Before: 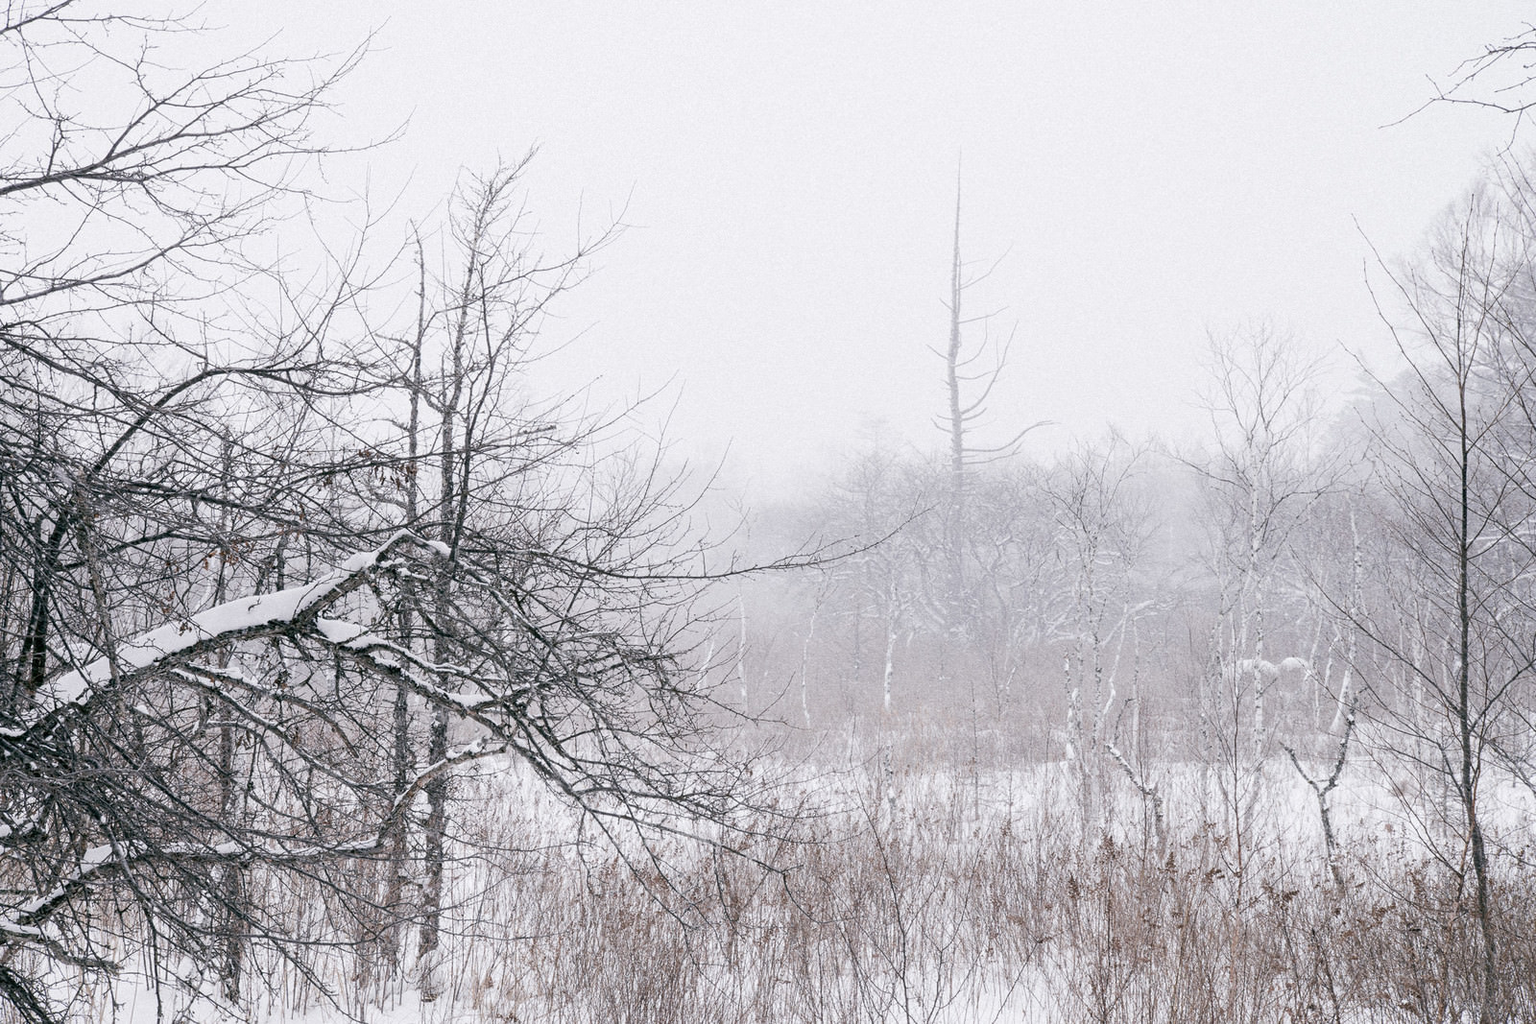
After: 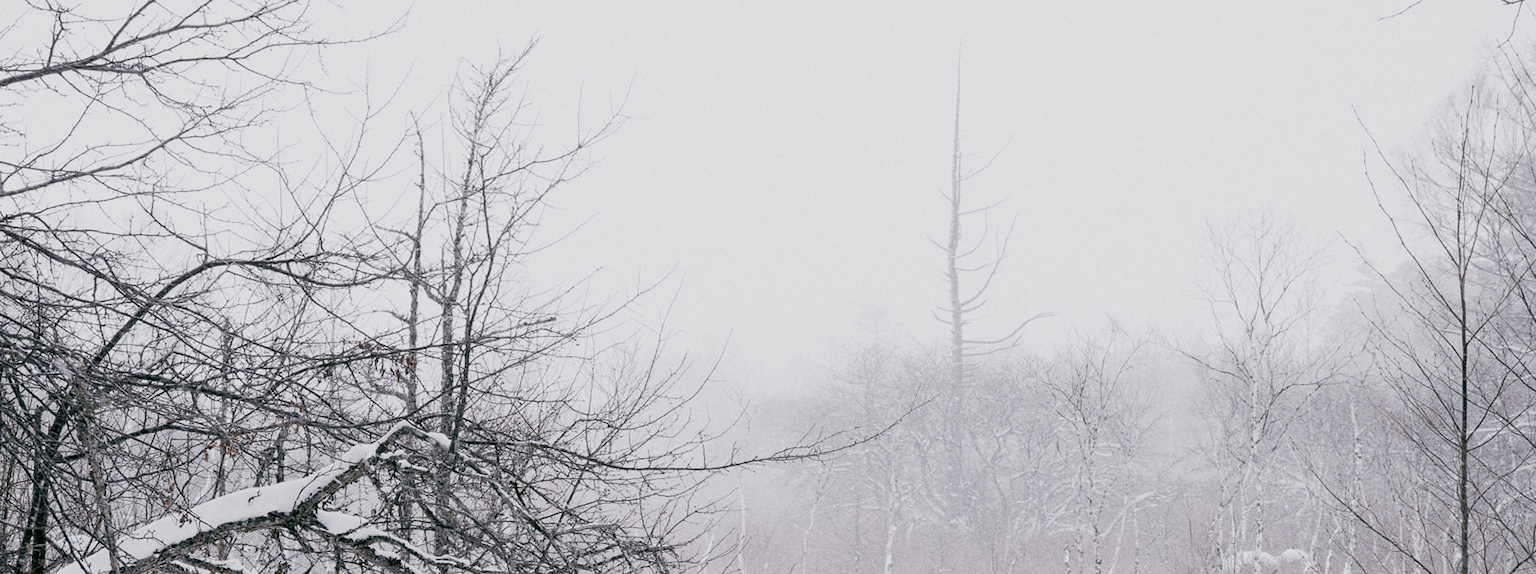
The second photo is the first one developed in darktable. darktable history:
sigmoid: contrast 1.22, skew 0.65
crop and rotate: top 10.605%, bottom 33.274%
